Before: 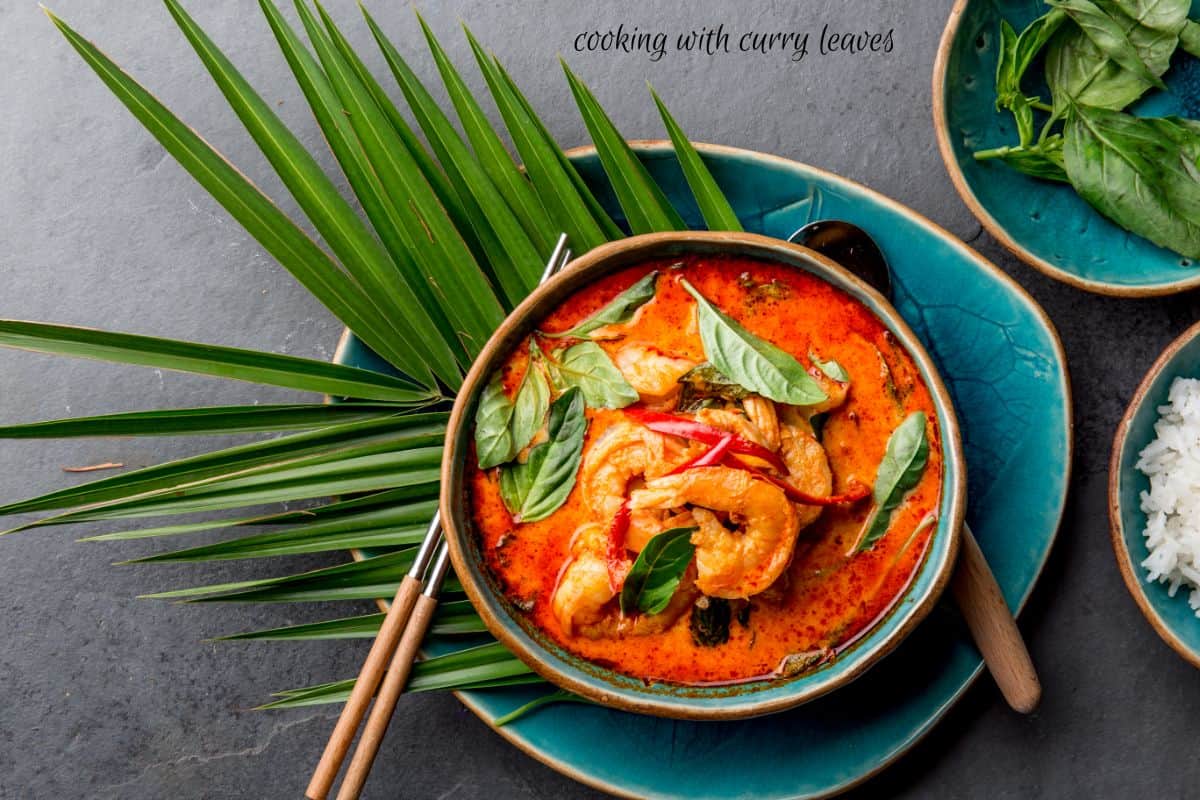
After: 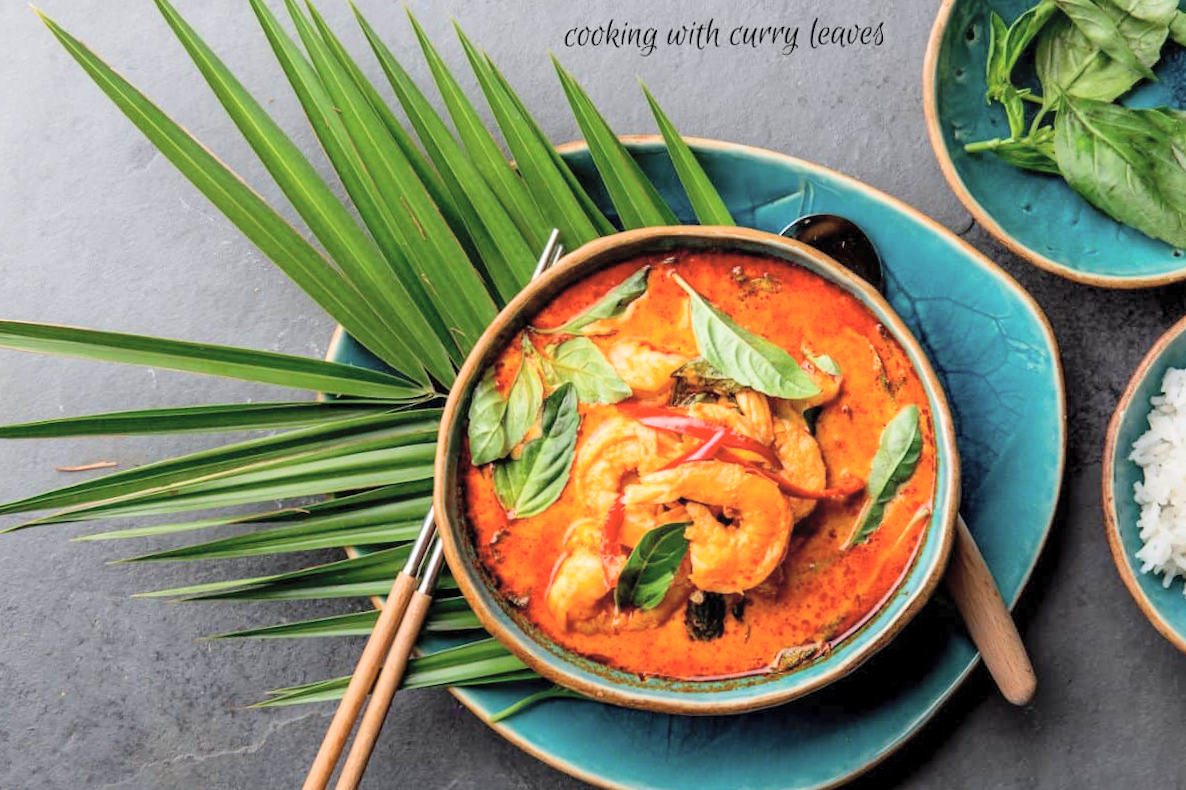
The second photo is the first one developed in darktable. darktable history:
rotate and perspective: rotation -0.45°, automatic cropping original format, crop left 0.008, crop right 0.992, crop top 0.012, crop bottom 0.988
global tonemap: drago (0.7, 100)
contrast brightness saturation: contrast 0.08, saturation 0.02
